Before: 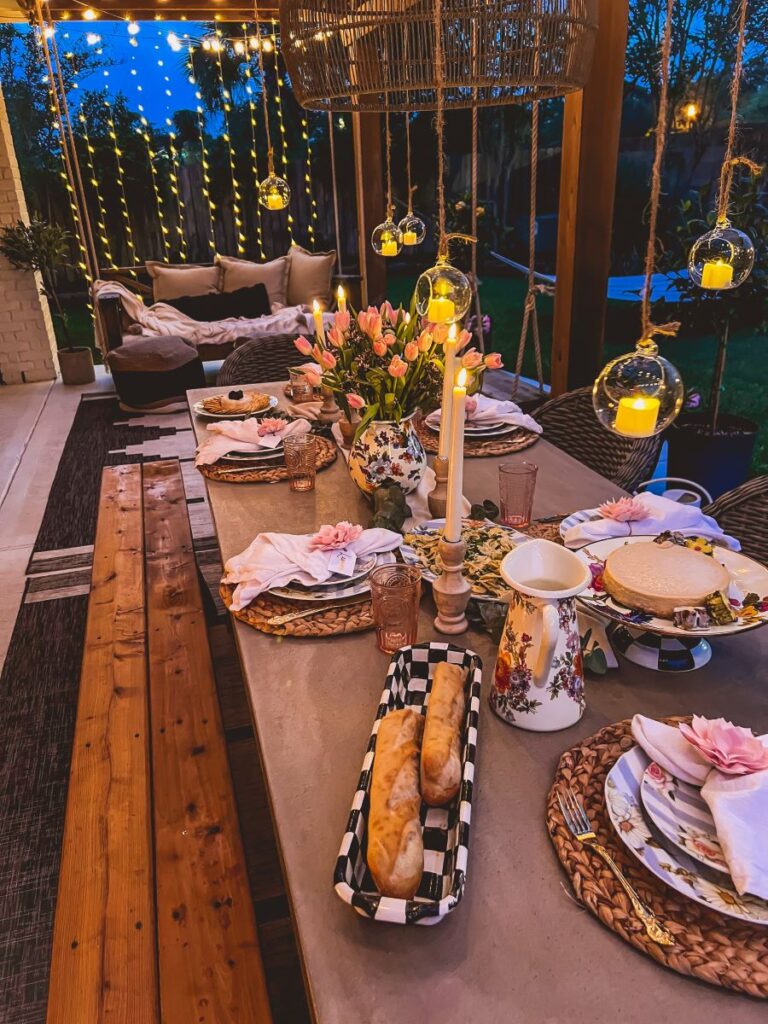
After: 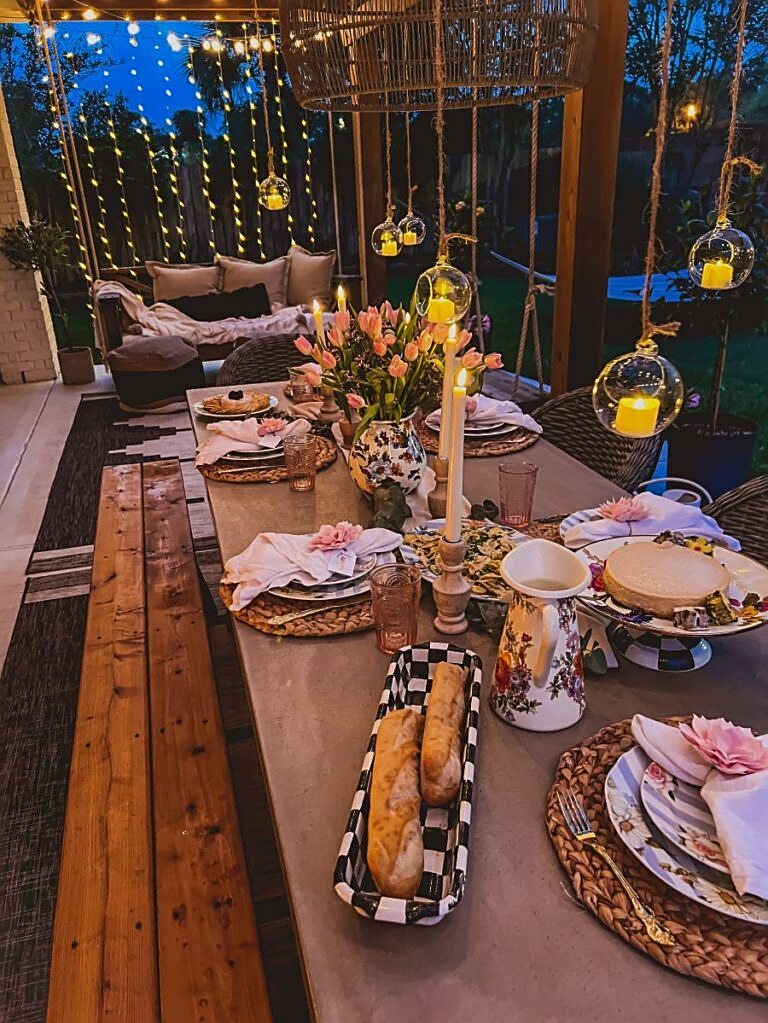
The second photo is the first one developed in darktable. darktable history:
exposure: exposure -0.293 EV, compensate highlight preservation false
crop: bottom 0.071%
sharpen: on, module defaults
